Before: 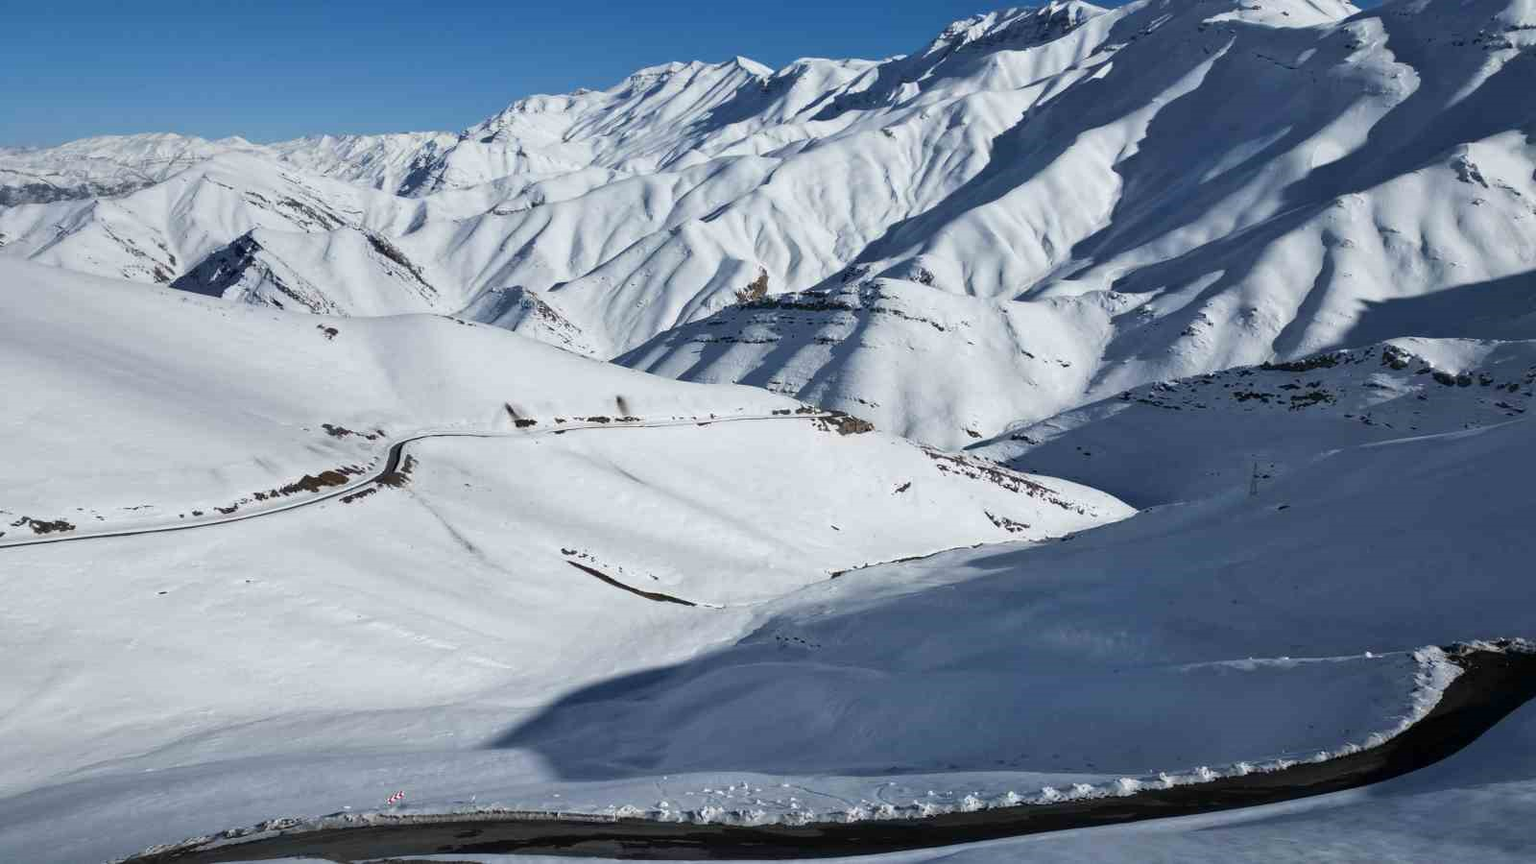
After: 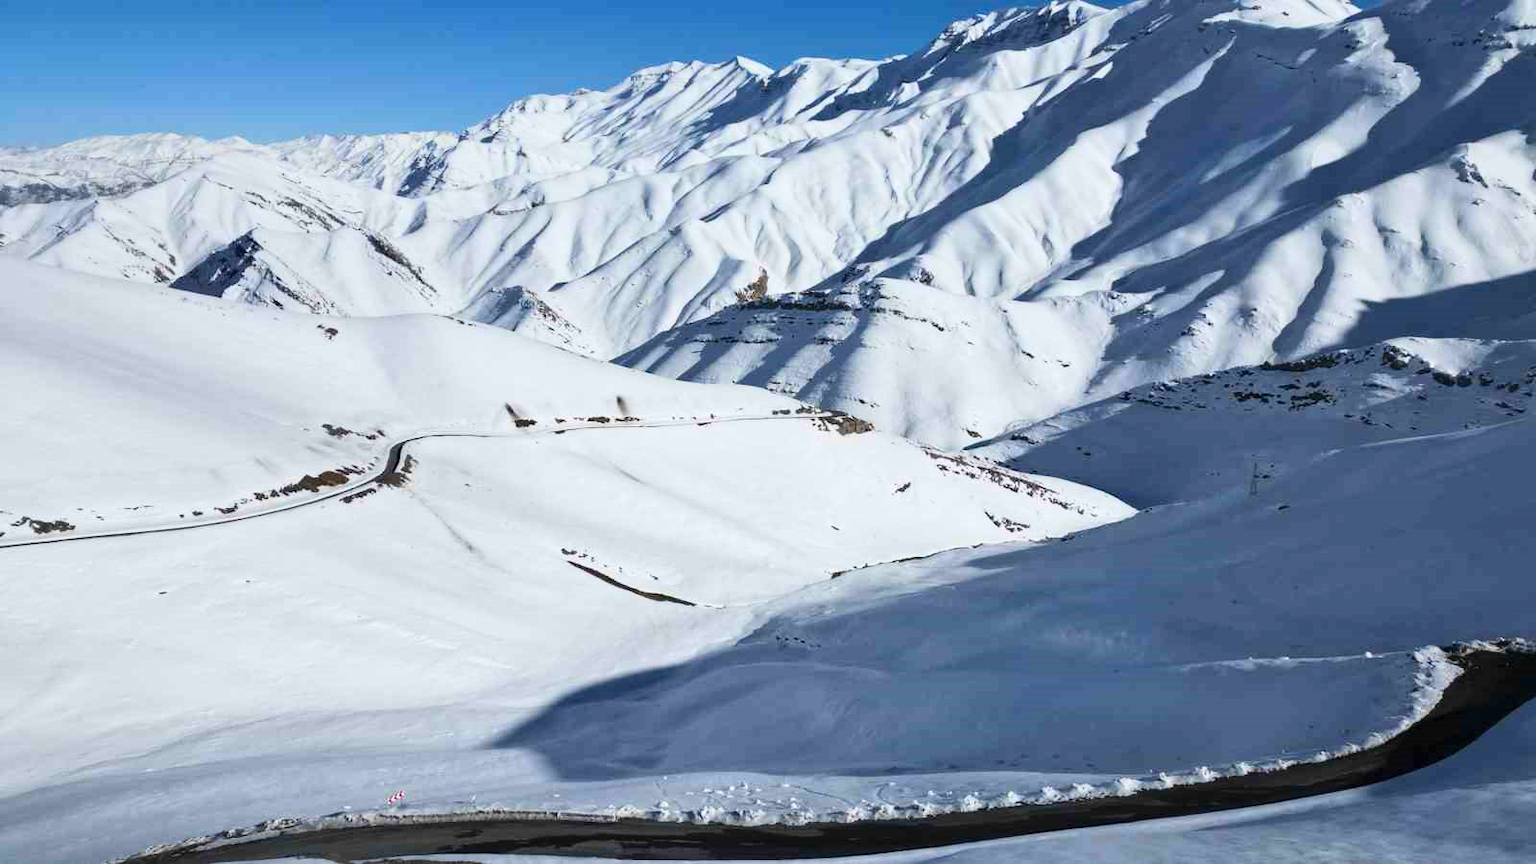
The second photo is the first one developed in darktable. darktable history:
contrast brightness saturation: contrast 0.196, brightness 0.158, saturation 0.229
